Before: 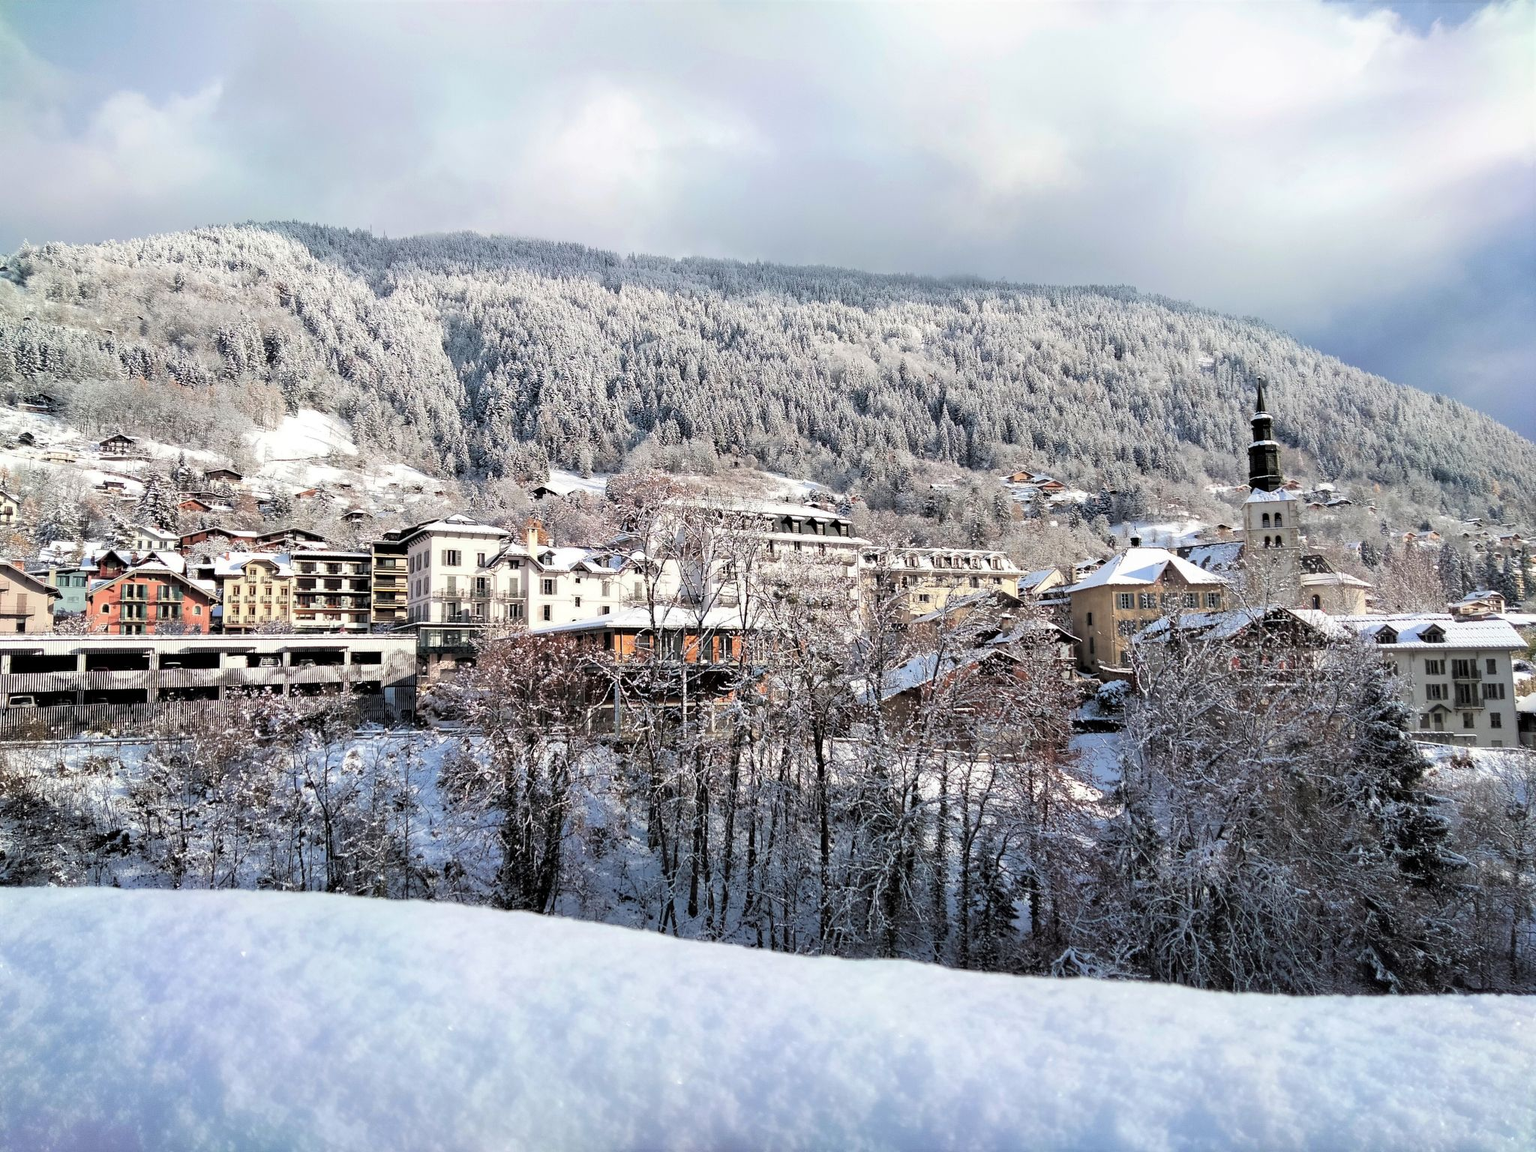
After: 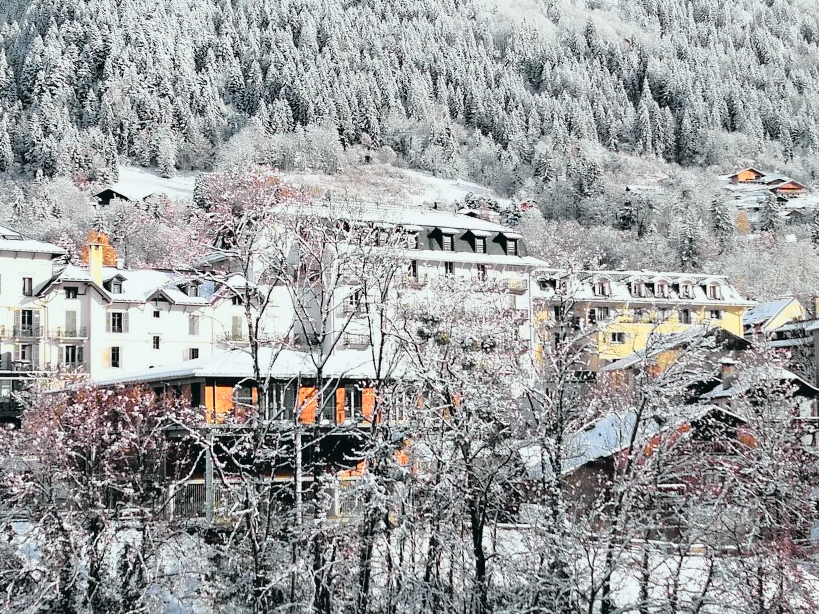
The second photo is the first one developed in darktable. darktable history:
crop: left 30%, top 30%, right 30%, bottom 30%
tone curve: curves: ch0 [(0.001, 0.029) (0.084, 0.074) (0.162, 0.165) (0.304, 0.382) (0.466, 0.576) (0.654, 0.741) (0.848, 0.906) (0.984, 0.963)]; ch1 [(0, 0) (0.34, 0.235) (0.46, 0.46) (0.515, 0.502) (0.553, 0.567) (0.764, 0.815) (1, 1)]; ch2 [(0, 0) (0.44, 0.458) (0.479, 0.492) (0.524, 0.507) (0.547, 0.579) (0.673, 0.712) (1, 1)], color space Lab, independent channels, preserve colors none
